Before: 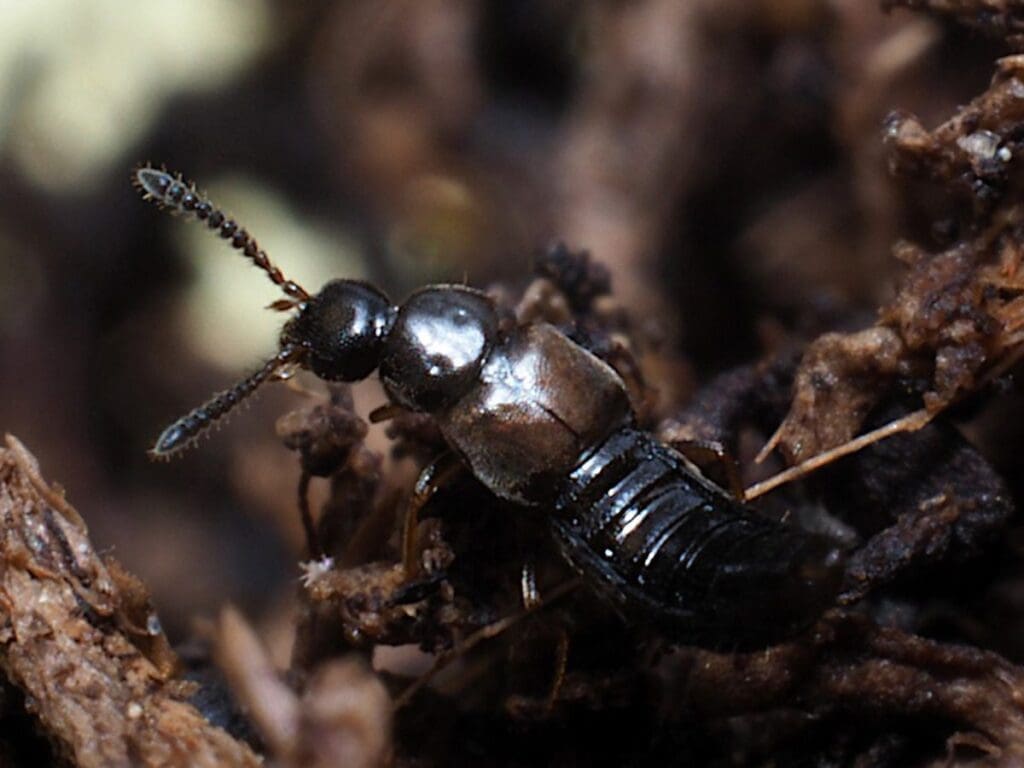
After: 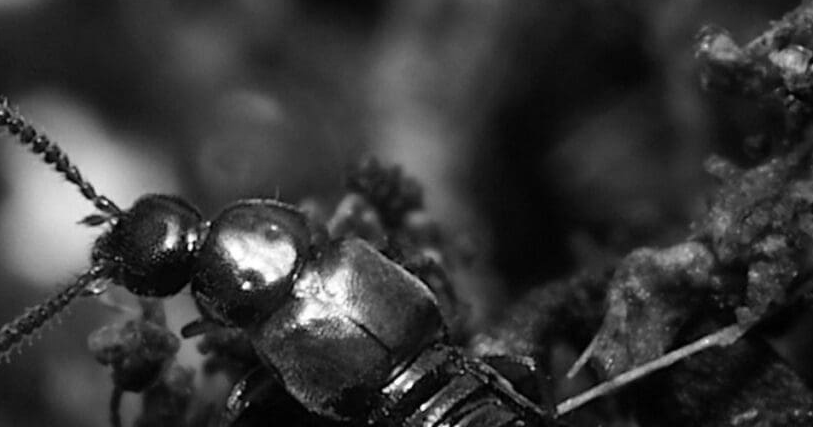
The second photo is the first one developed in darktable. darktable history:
white balance: red 1.009, blue 1.027
monochrome: on, module defaults
crop: left 18.38%, top 11.092%, right 2.134%, bottom 33.217%
